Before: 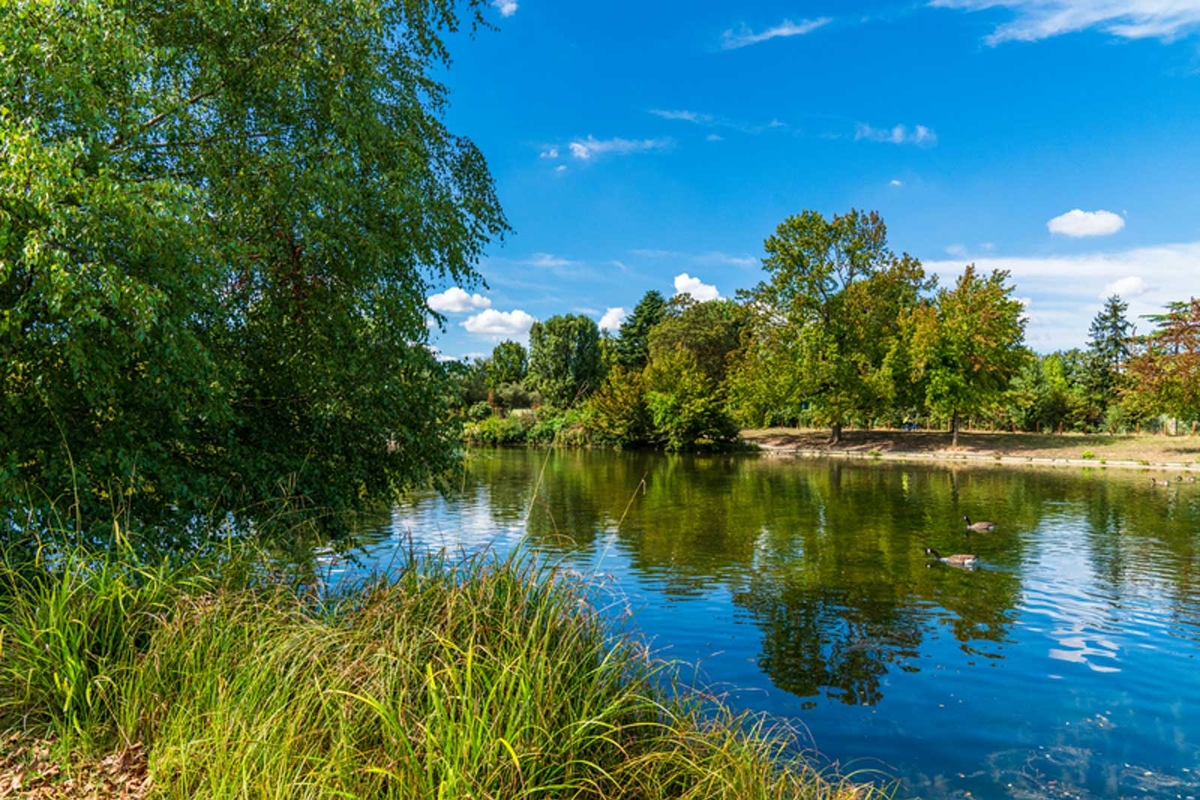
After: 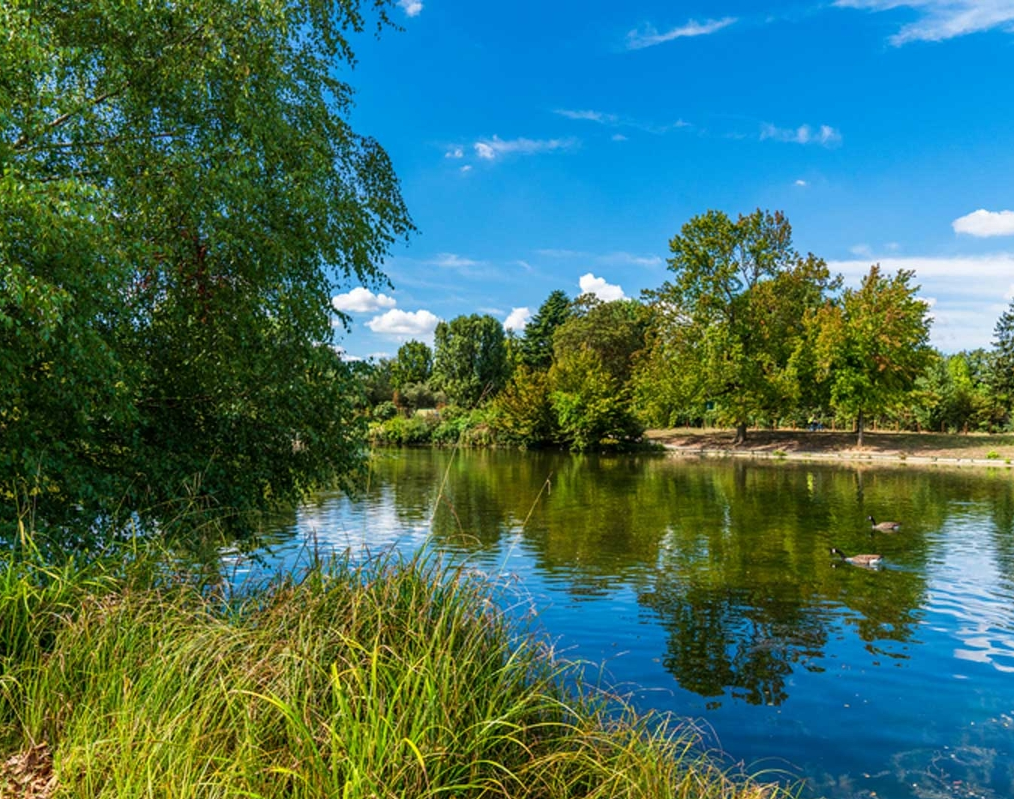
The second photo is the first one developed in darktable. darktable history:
crop: left 7.967%, right 7.458%
